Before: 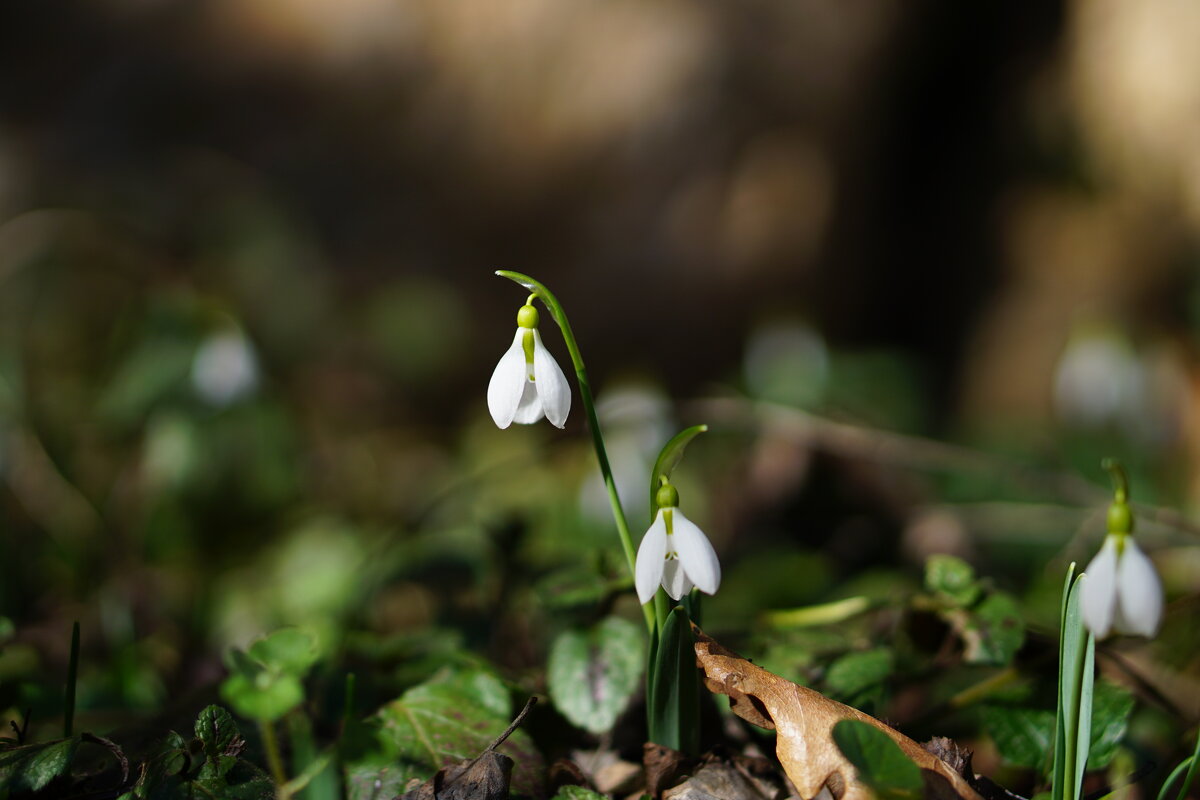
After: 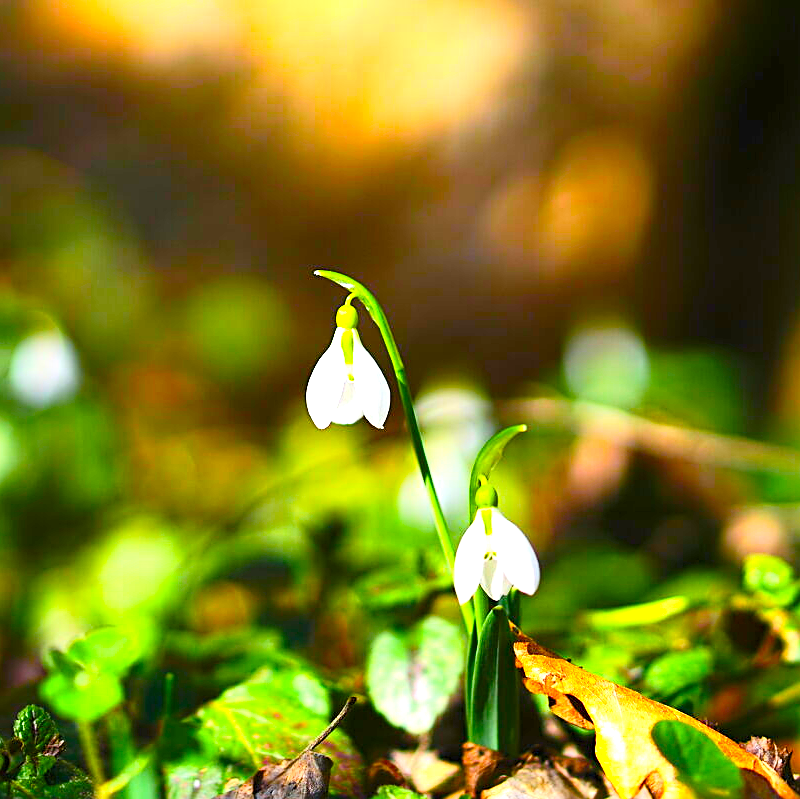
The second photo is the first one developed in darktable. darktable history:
tone equalizer: edges refinement/feathering 500, mask exposure compensation -1.57 EV, preserve details no
contrast brightness saturation: contrast 0.204, brightness 0.156, saturation 0.229
exposure: black level correction 0, exposure 0.691 EV, compensate exposure bias true, compensate highlight preservation false
sharpen: on, module defaults
crop and rotate: left 15.097%, right 18.175%
color zones: curves: ch0 [(0.224, 0.526) (0.75, 0.5)]; ch1 [(0.055, 0.526) (0.224, 0.761) (0.377, 0.526) (0.75, 0.5)]
color balance rgb: perceptual saturation grading › global saturation 20%, perceptual saturation grading › highlights -14.022%, perceptual saturation grading › shadows 49.836%, global vibrance 20%
